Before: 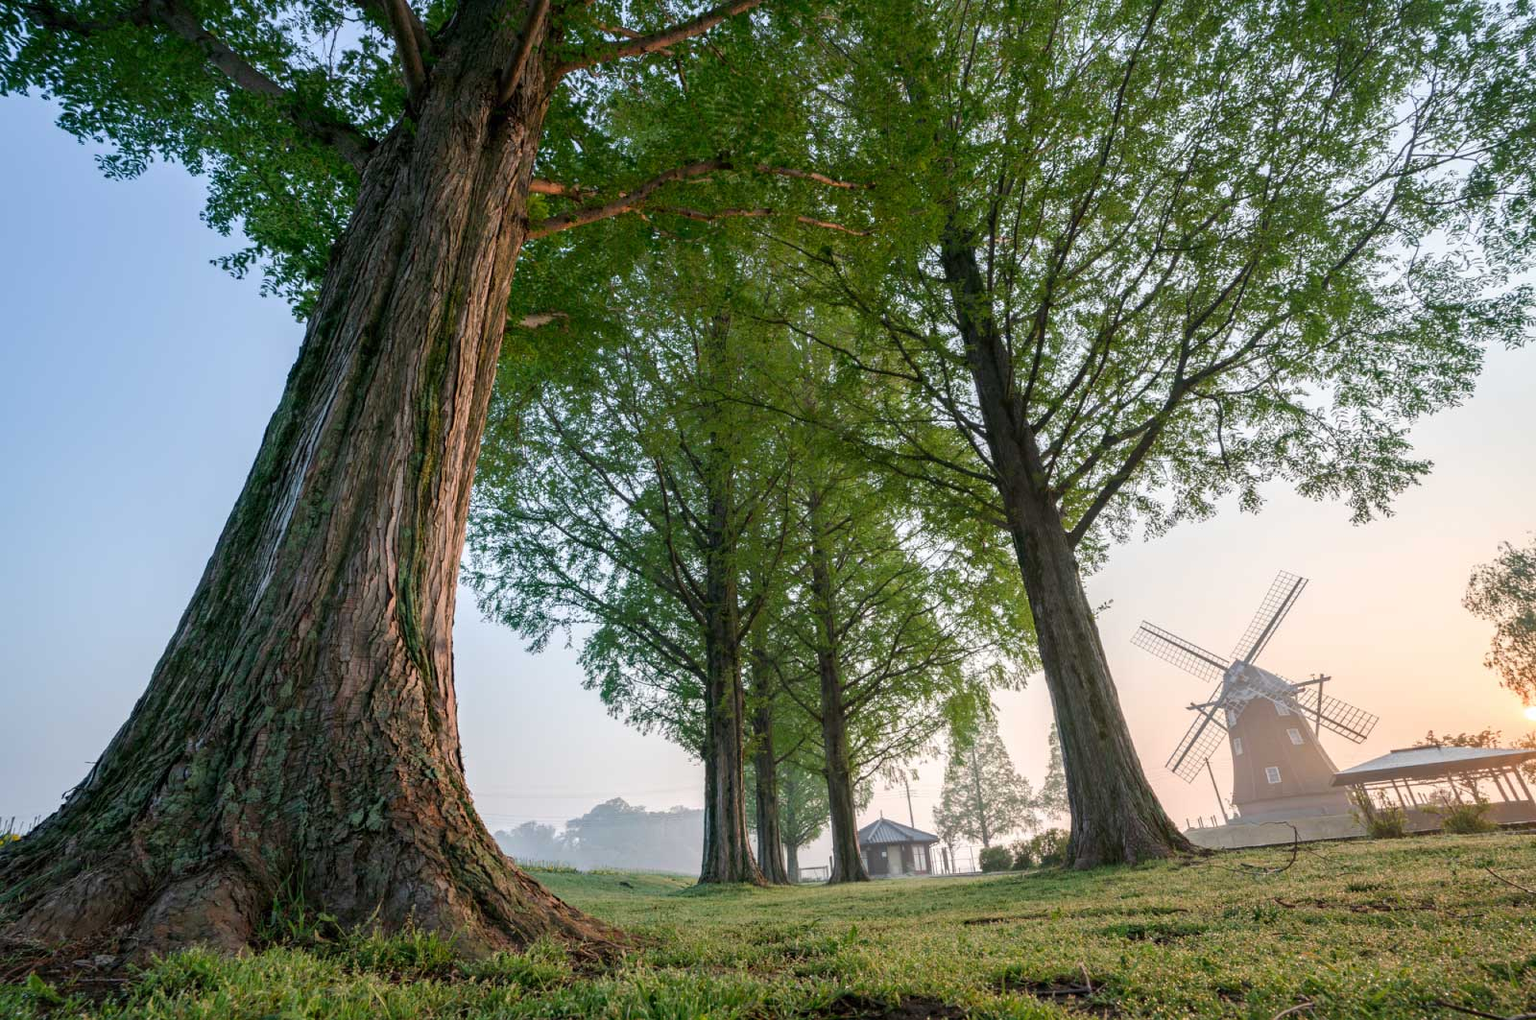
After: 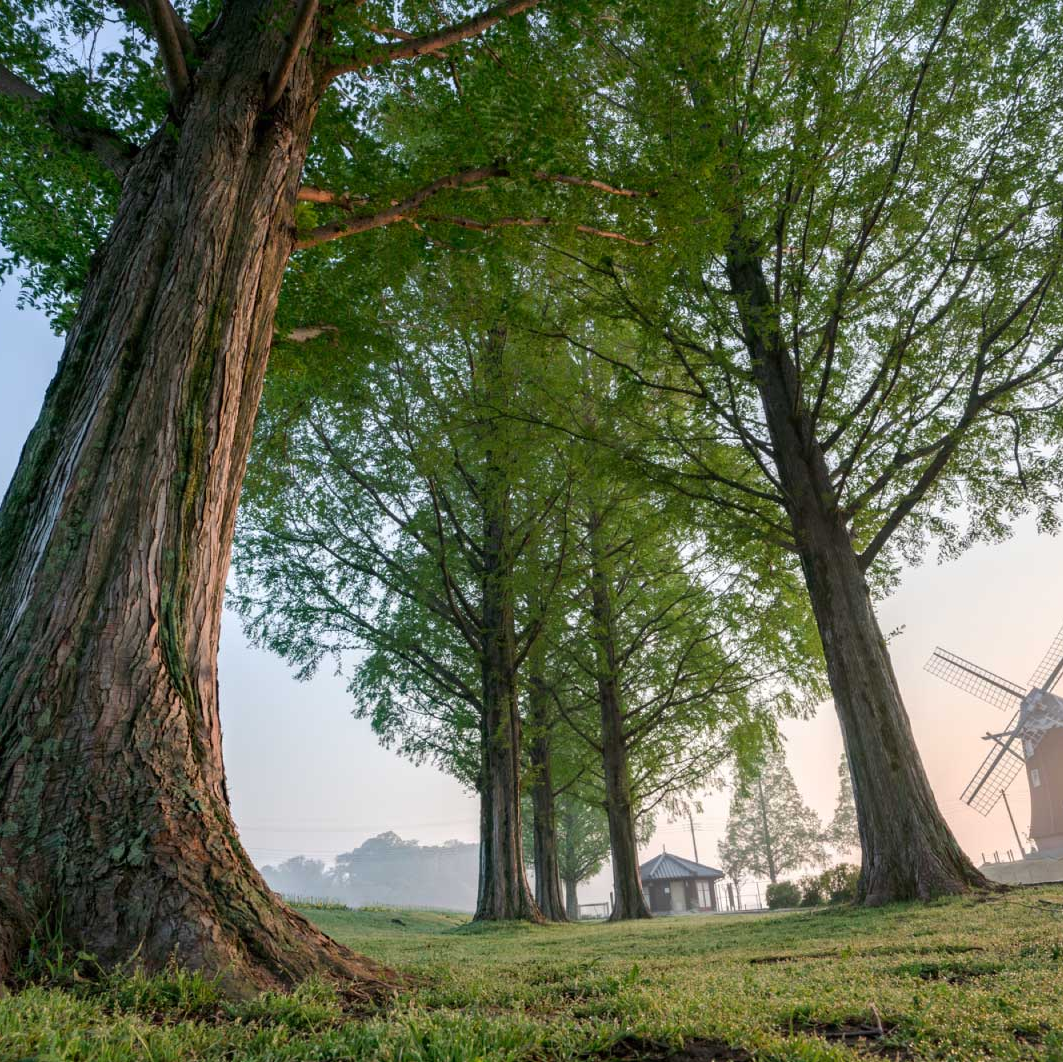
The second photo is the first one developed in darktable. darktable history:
crop and rotate: left 15.88%, right 17.679%
